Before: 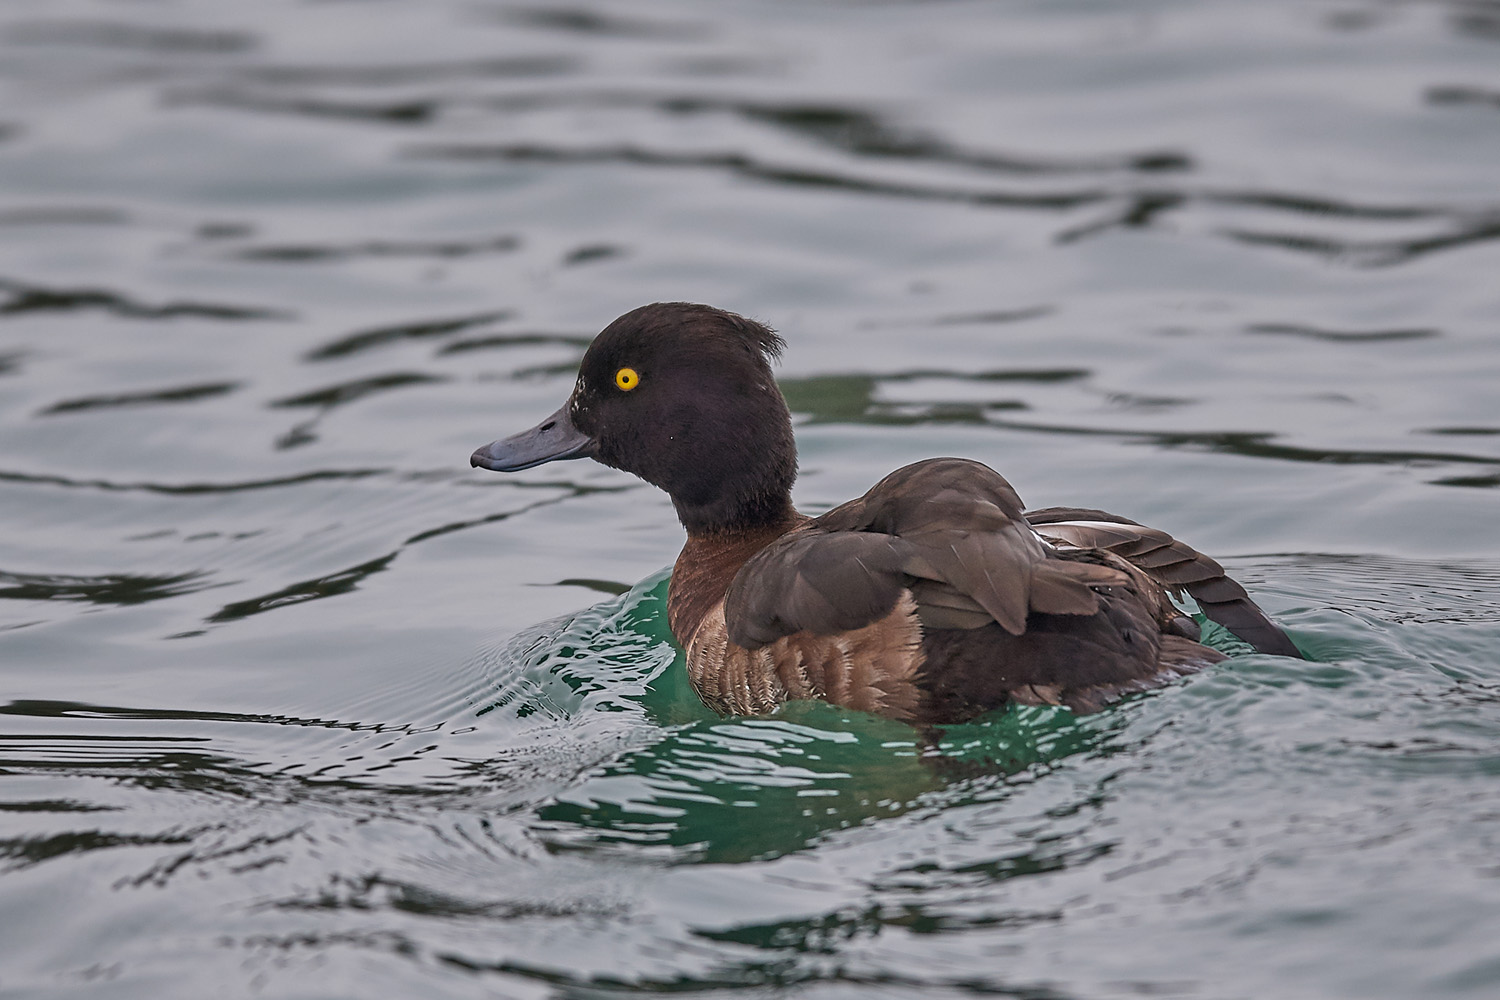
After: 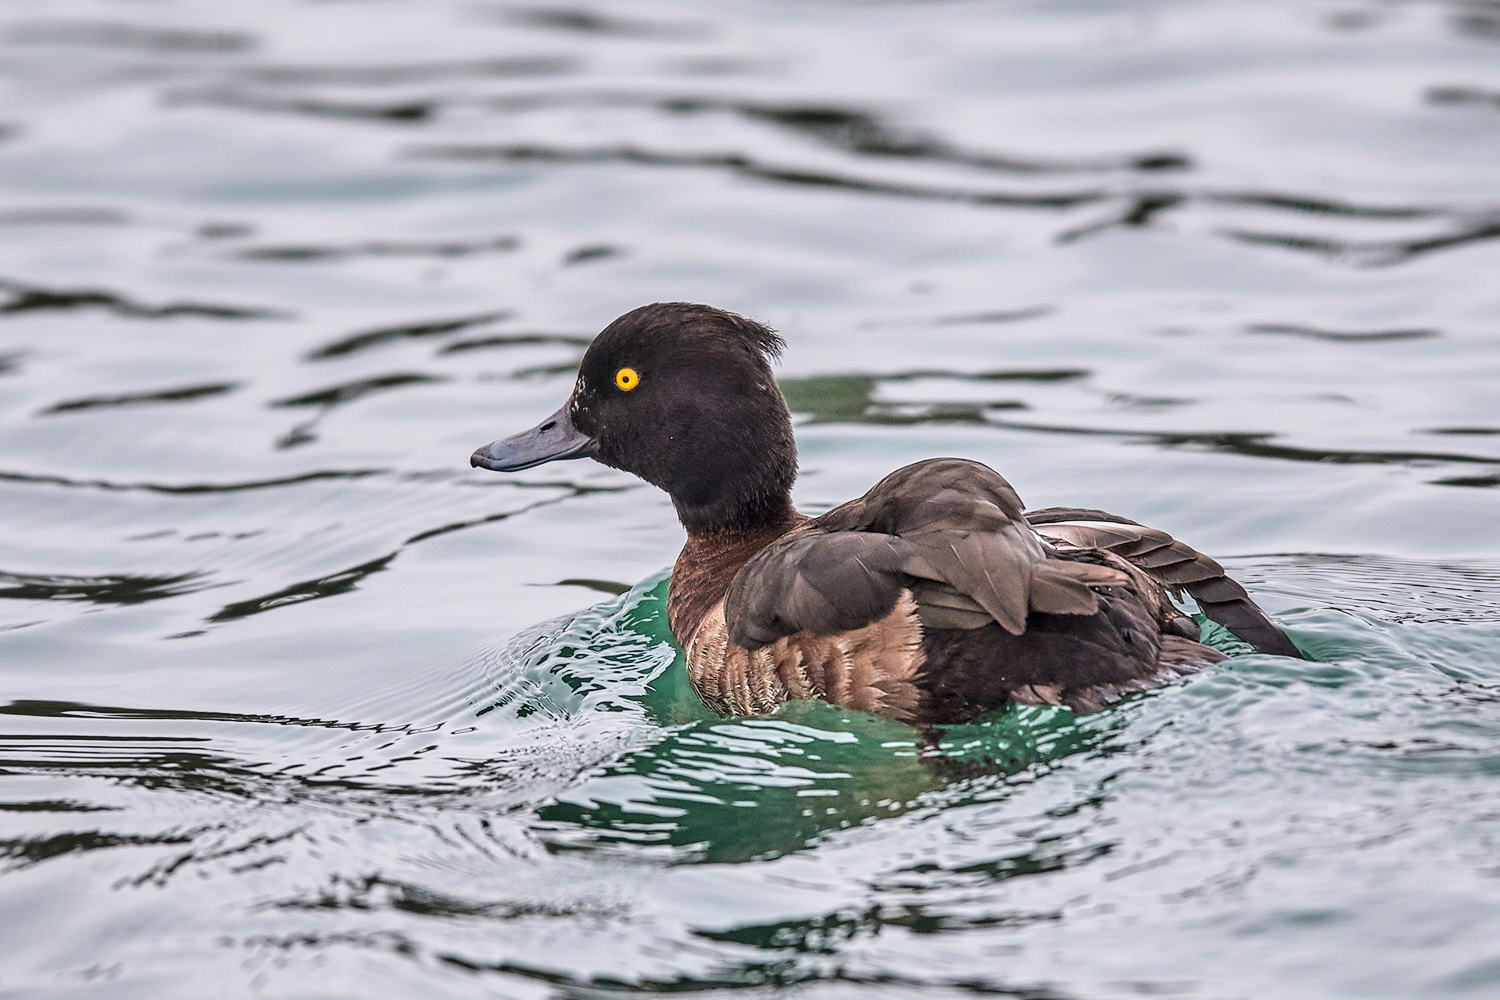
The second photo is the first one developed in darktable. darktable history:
base curve: curves: ch0 [(0, 0) (0.028, 0.03) (0.121, 0.232) (0.46, 0.748) (0.859, 0.968) (1, 1)]
local contrast: on, module defaults
